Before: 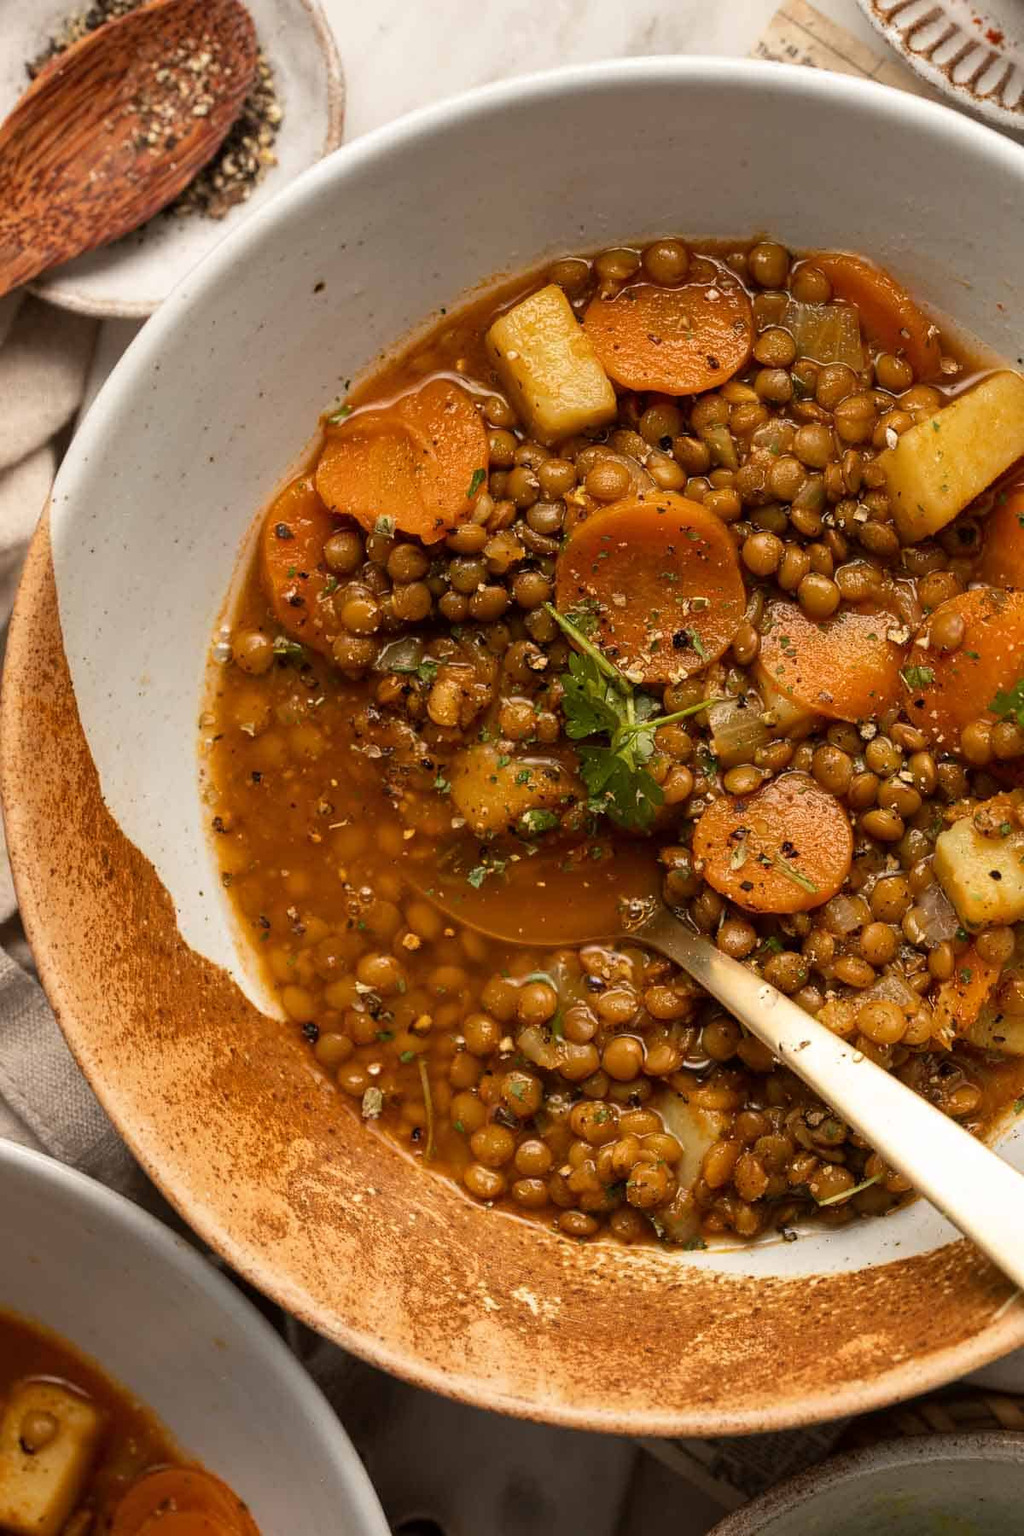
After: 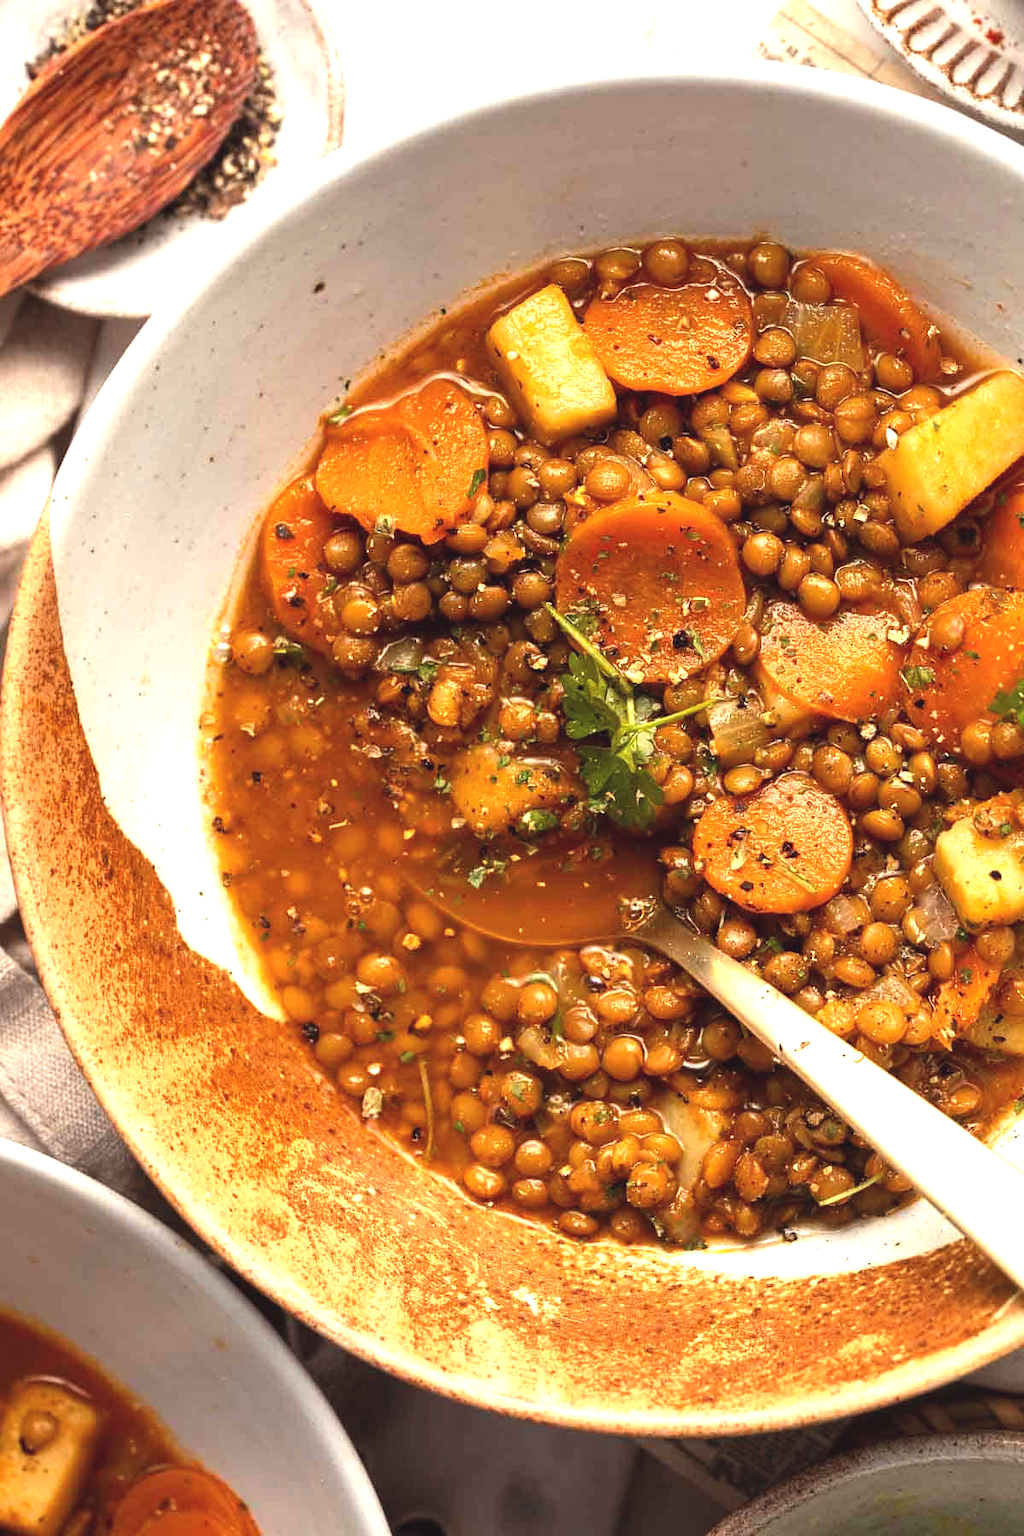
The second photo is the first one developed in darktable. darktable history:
color balance: gamma [0.9, 0.988, 0.975, 1.025], gain [1.05, 1, 1, 1]
exposure: black level correction -0.005, exposure 1 EV, compensate highlight preservation false
